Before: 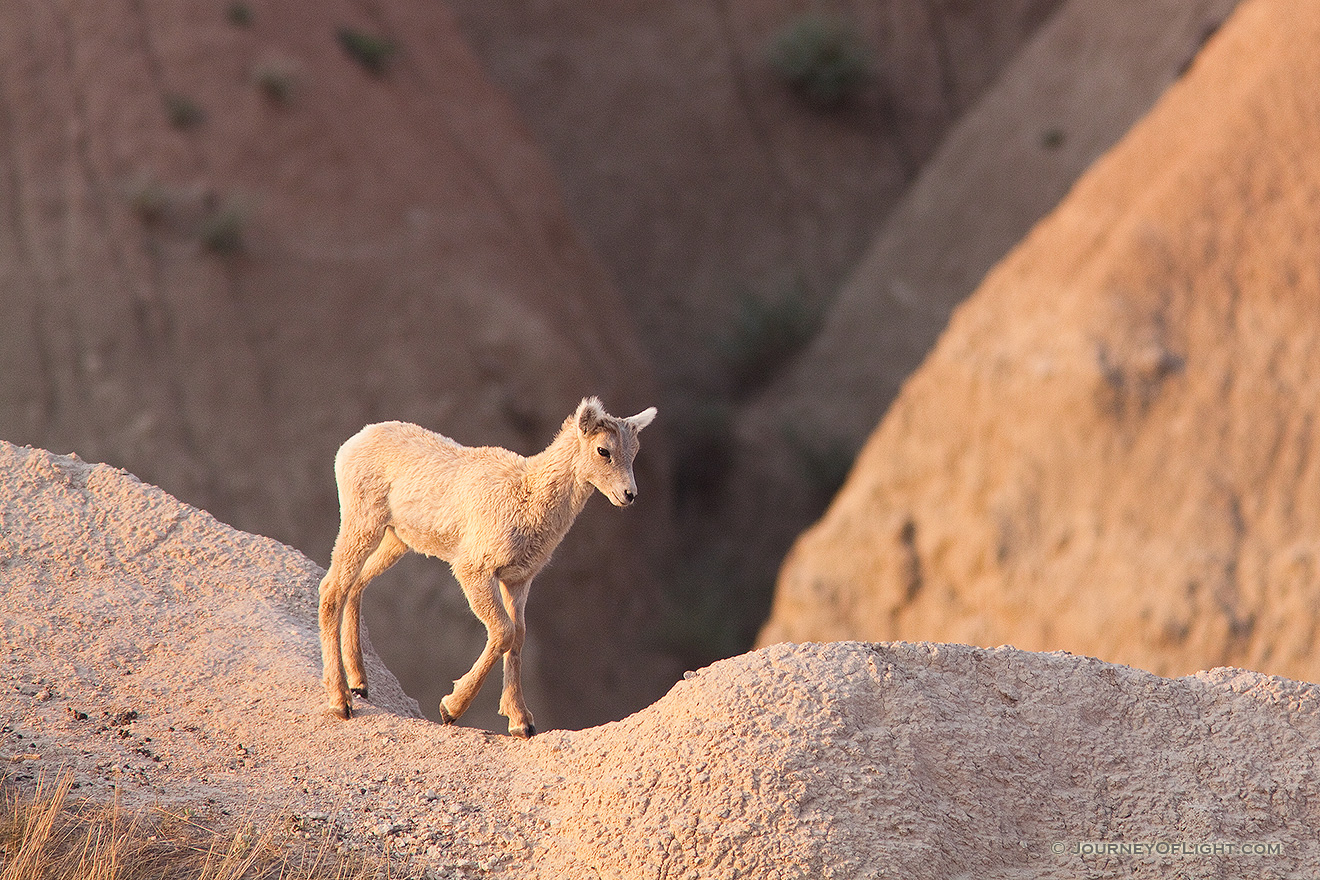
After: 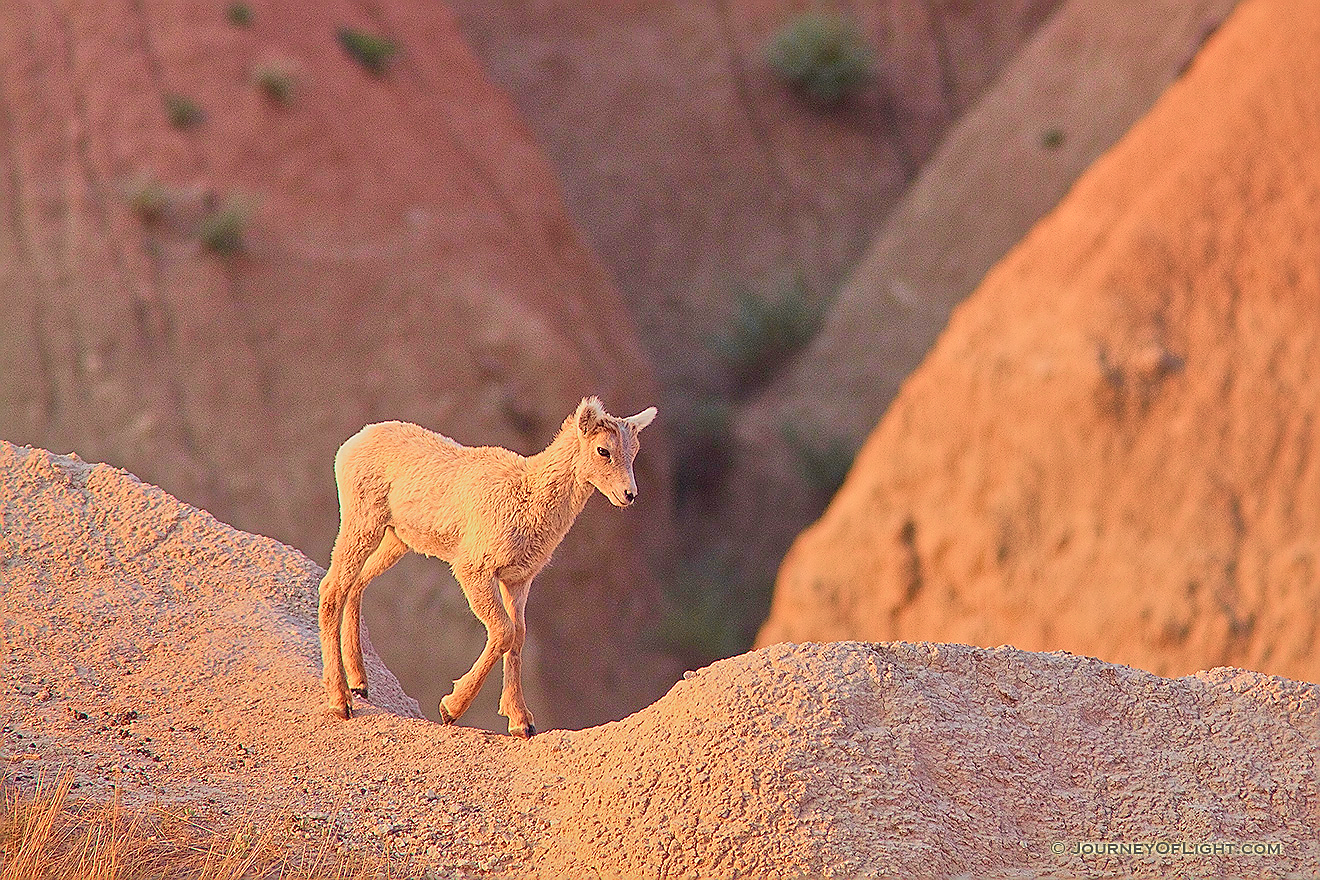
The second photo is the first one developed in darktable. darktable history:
velvia: on, module defaults
exposure: black level correction 0, exposure 0.7 EV, compensate exposure bias true, compensate highlight preservation false
shadows and highlights: on, module defaults
tone equalizer: -8 EV -0.002 EV, -7 EV 0.005 EV, -6 EV -0.008 EV, -5 EV 0.007 EV, -4 EV -0.042 EV, -3 EV -0.233 EV, -2 EV -0.662 EV, -1 EV -0.983 EV, +0 EV -0.969 EV, smoothing diameter 2%, edges refinement/feathering 20, mask exposure compensation -1.57 EV, filter diffusion 5
tone curve: curves: ch0 [(0, 0.012) (0.052, 0.04) (0.107, 0.086) (0.269, 0.266) (0.471, 0.503) (0.731, 0.771) (0.921, 0.909) (0.999, 0.951)]; ch1 [(0, 0) (0.339, 0.298) (0.402, 0.363) (0.444, 0.415) (0.485, 0.469) (0.494, 0.493) (0.504, 0.501) (0.525, 0.534) (0.555, 0.593) (0.594, 0.648) (1, 1)]; ch2 [(0, 0) (0.48, 0.48) (0.504, 0.5) (0.535, 0.557) (0.581, 0.623) (0.649, 0.683) (0.824, 0.815) (1, 1)], color space Lab, independent channels, preserve colors none
sharpen: radius 1.4, amount 1.25, threshold 0.7
